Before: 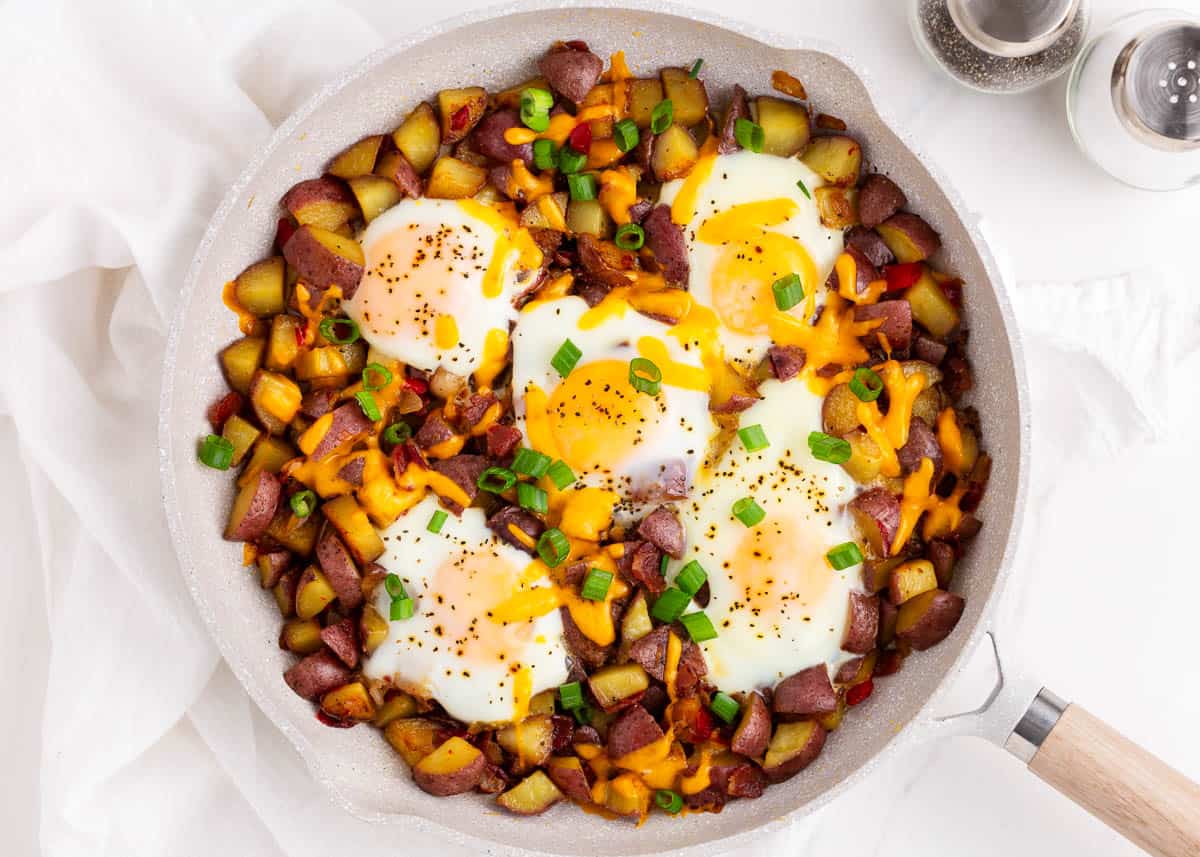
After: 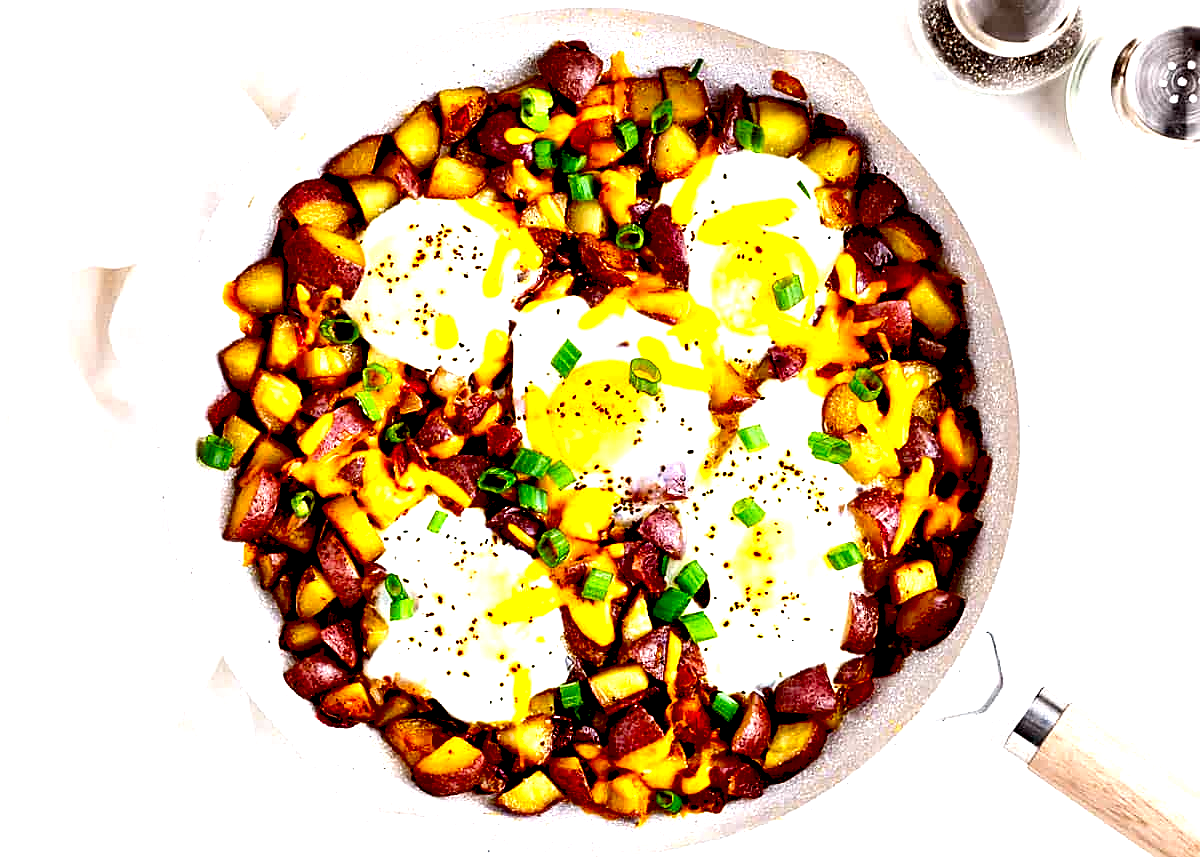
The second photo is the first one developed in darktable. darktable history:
exposure: black level correction 0.036, exposure 0.904 EV, compensate highlight preservation false
sharpen: on, module defaults
contrast equalizer: octaves 7, y [[0.6 ×6], [0.55 ×6], [0 ×6], [0 ×6], [0 ×6]]
